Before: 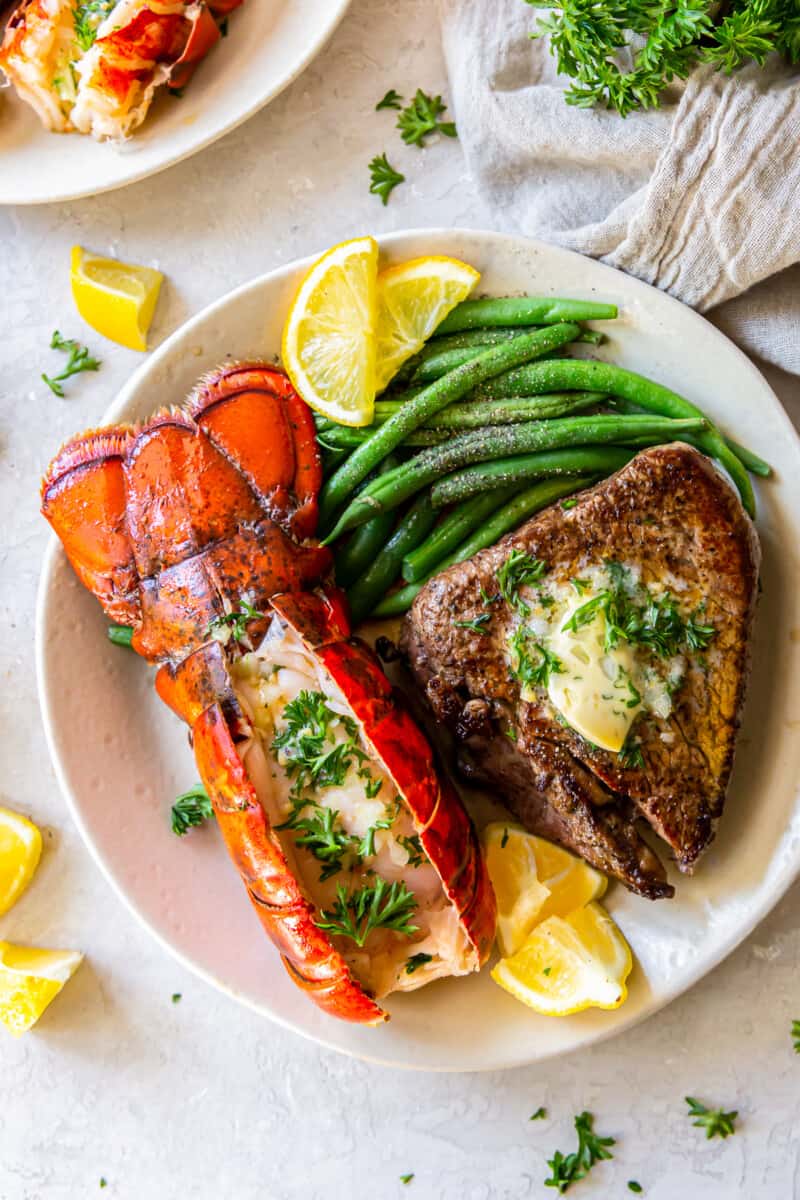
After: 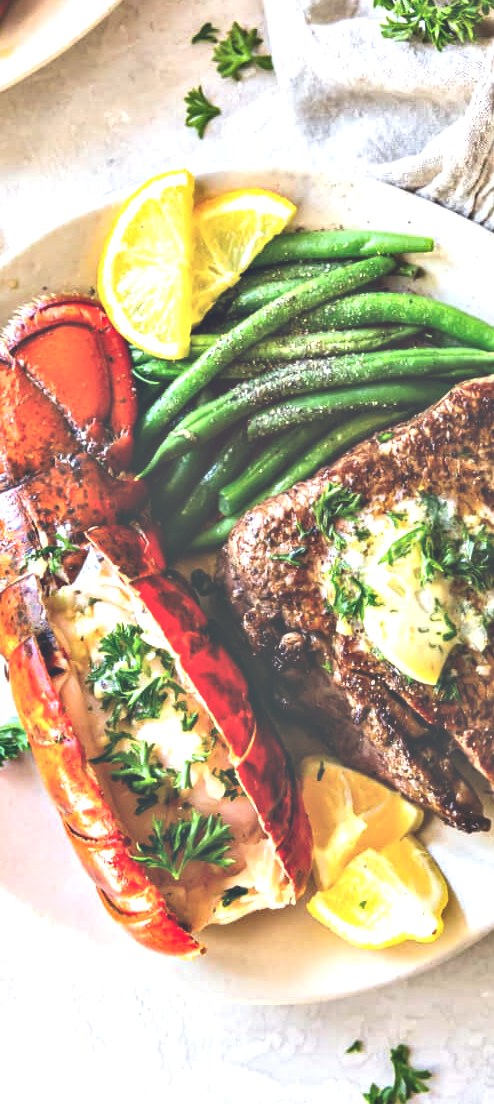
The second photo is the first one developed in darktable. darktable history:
contrast equalizer: y [[0.6 ×6], [0.55 ×6], [0 ×6], [0 ×6], [0 ×6]]
crop and rotate: left 23.243%, top 5.628%, right 14.962%, bottom 2.323%
exposure: black level correction -0.07, exposure 0.502 EV, compensate highlight preservation false
